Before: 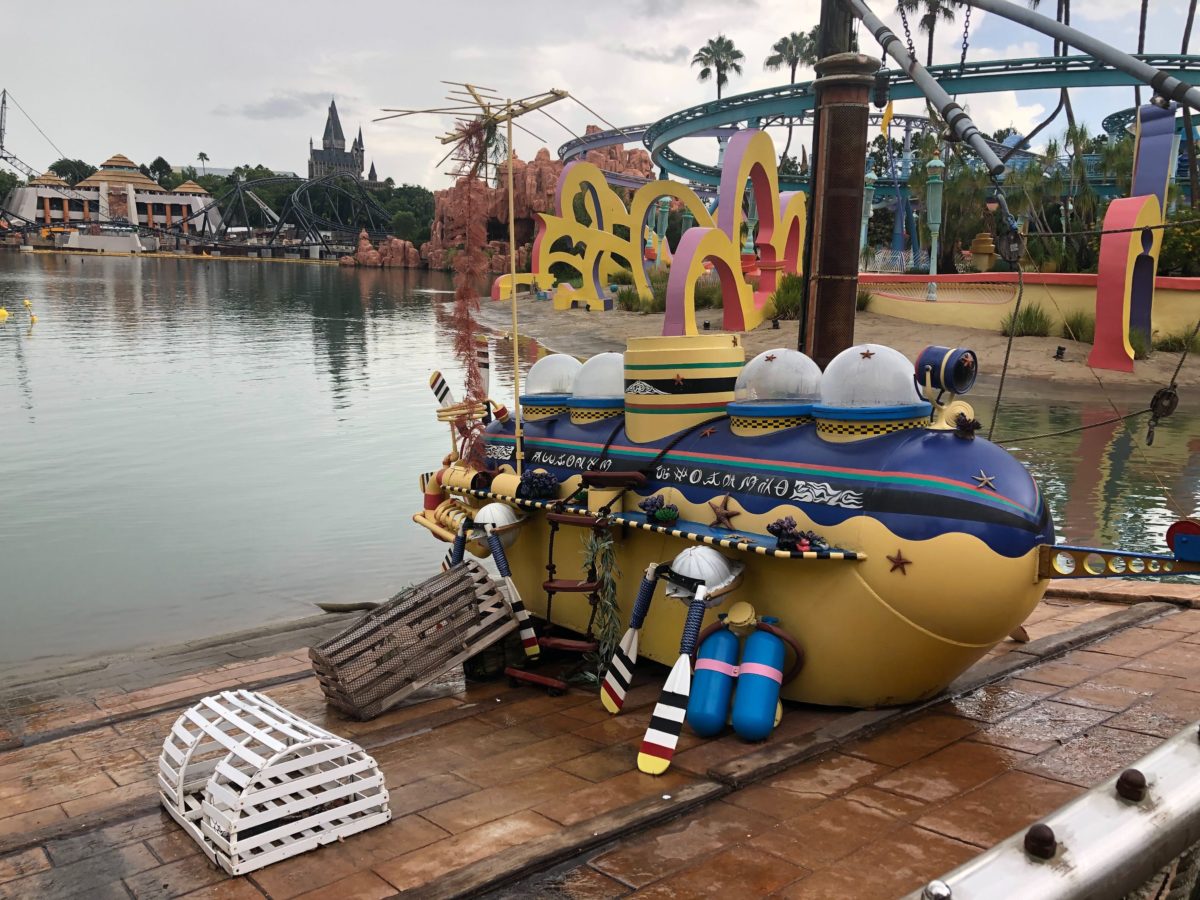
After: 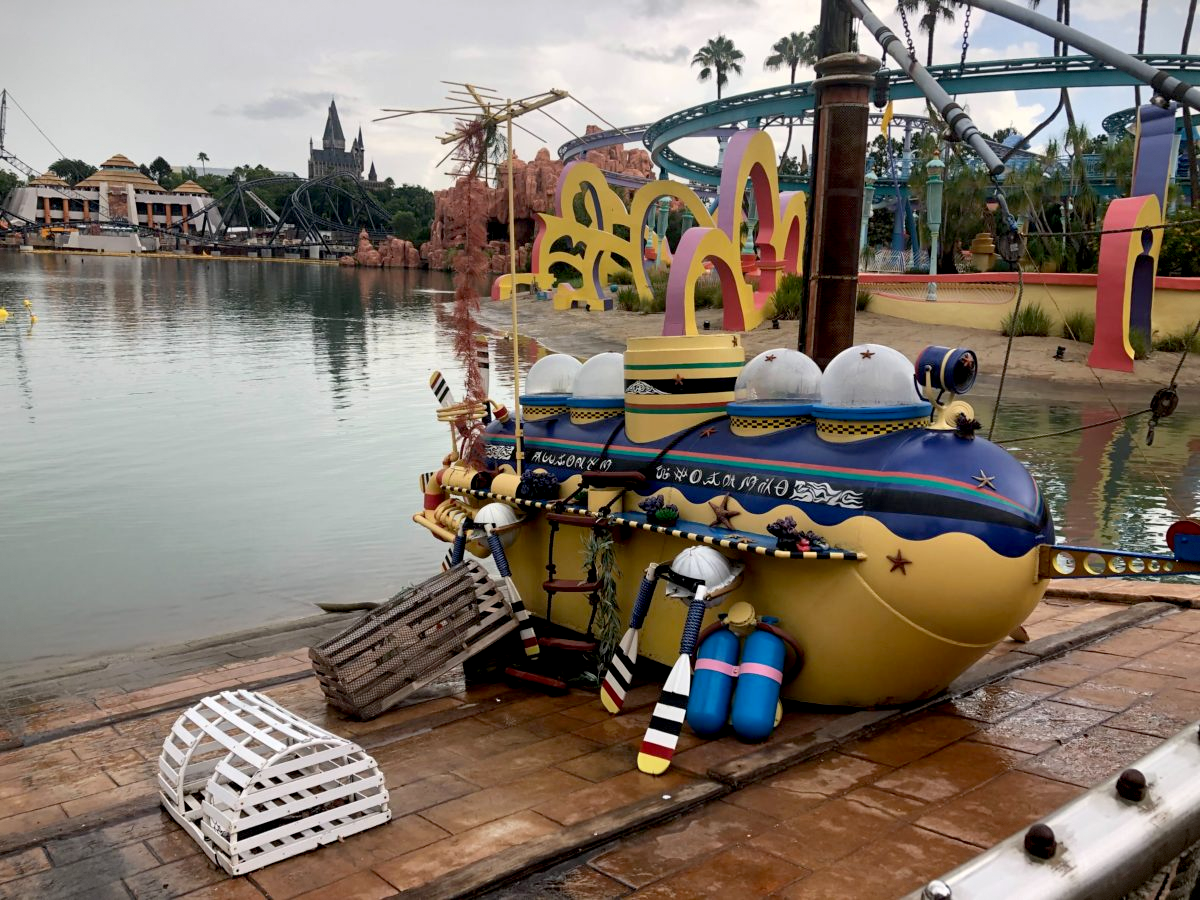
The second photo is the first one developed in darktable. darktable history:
exposure: black level correction 0.01, exposure 0.014 EV, compensate highlight preservation false
vignetting: fall-off start 100%, fall-off radius 71%, brightness -0.434, saturation -0.2, width/height ratio 1.178, dithering 8-bit output, unbound false
